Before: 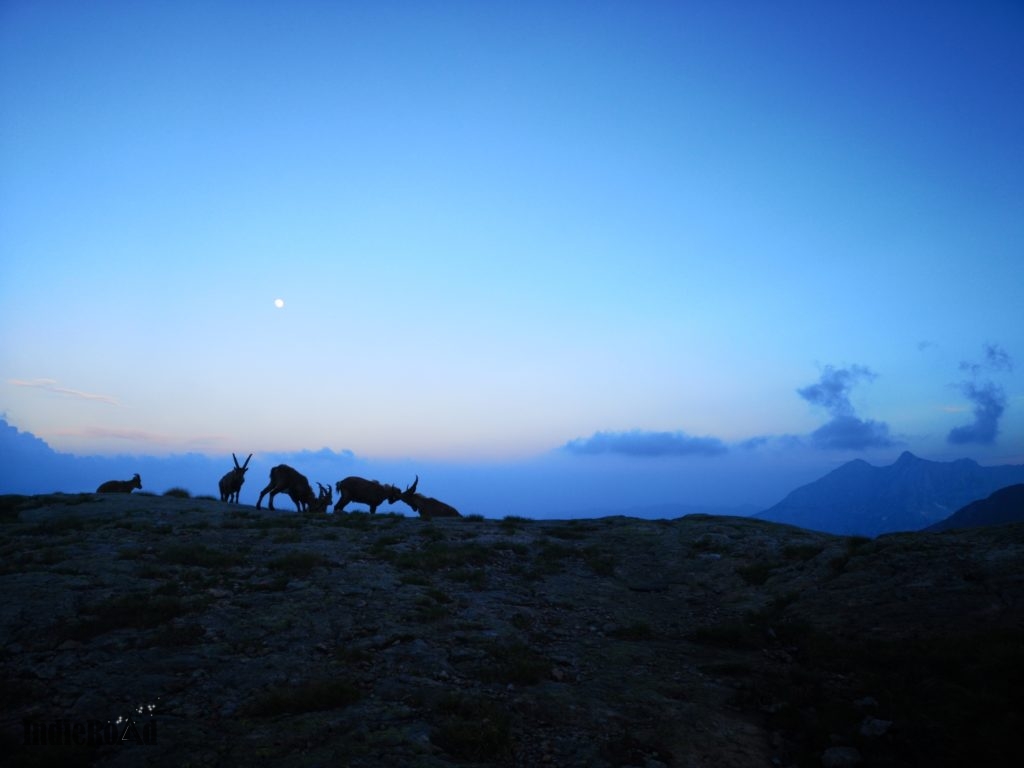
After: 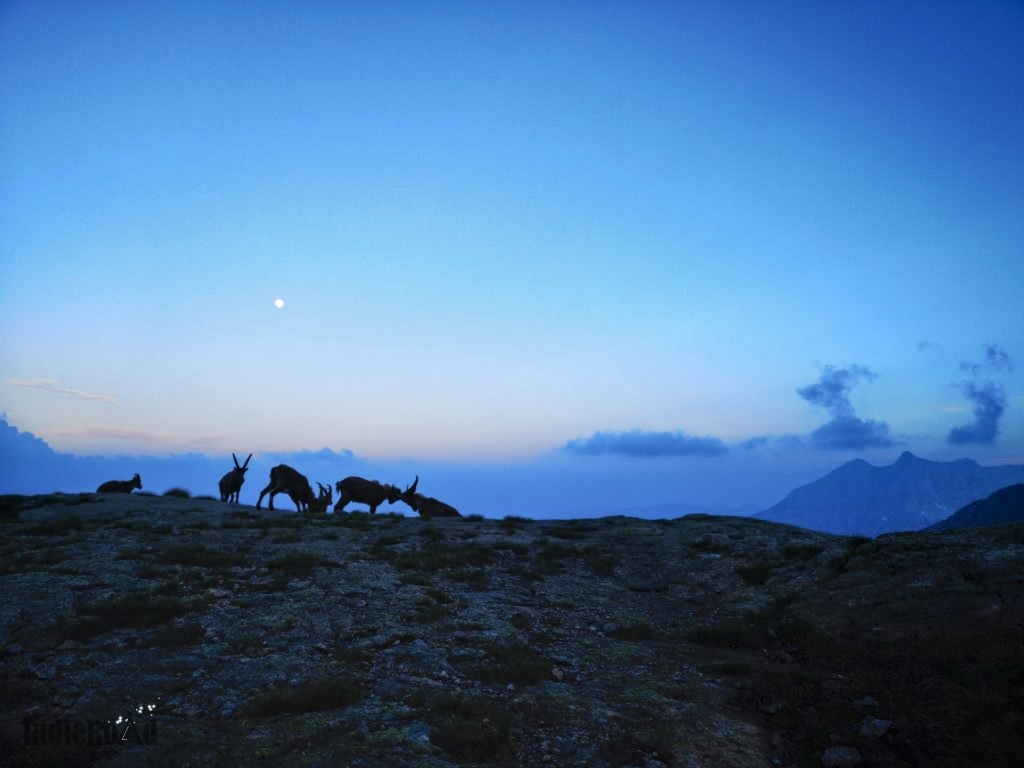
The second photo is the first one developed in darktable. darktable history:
shadows and highlights: white point adjustment 0.854, soften with gaussian
local contrast: on, module defaults
